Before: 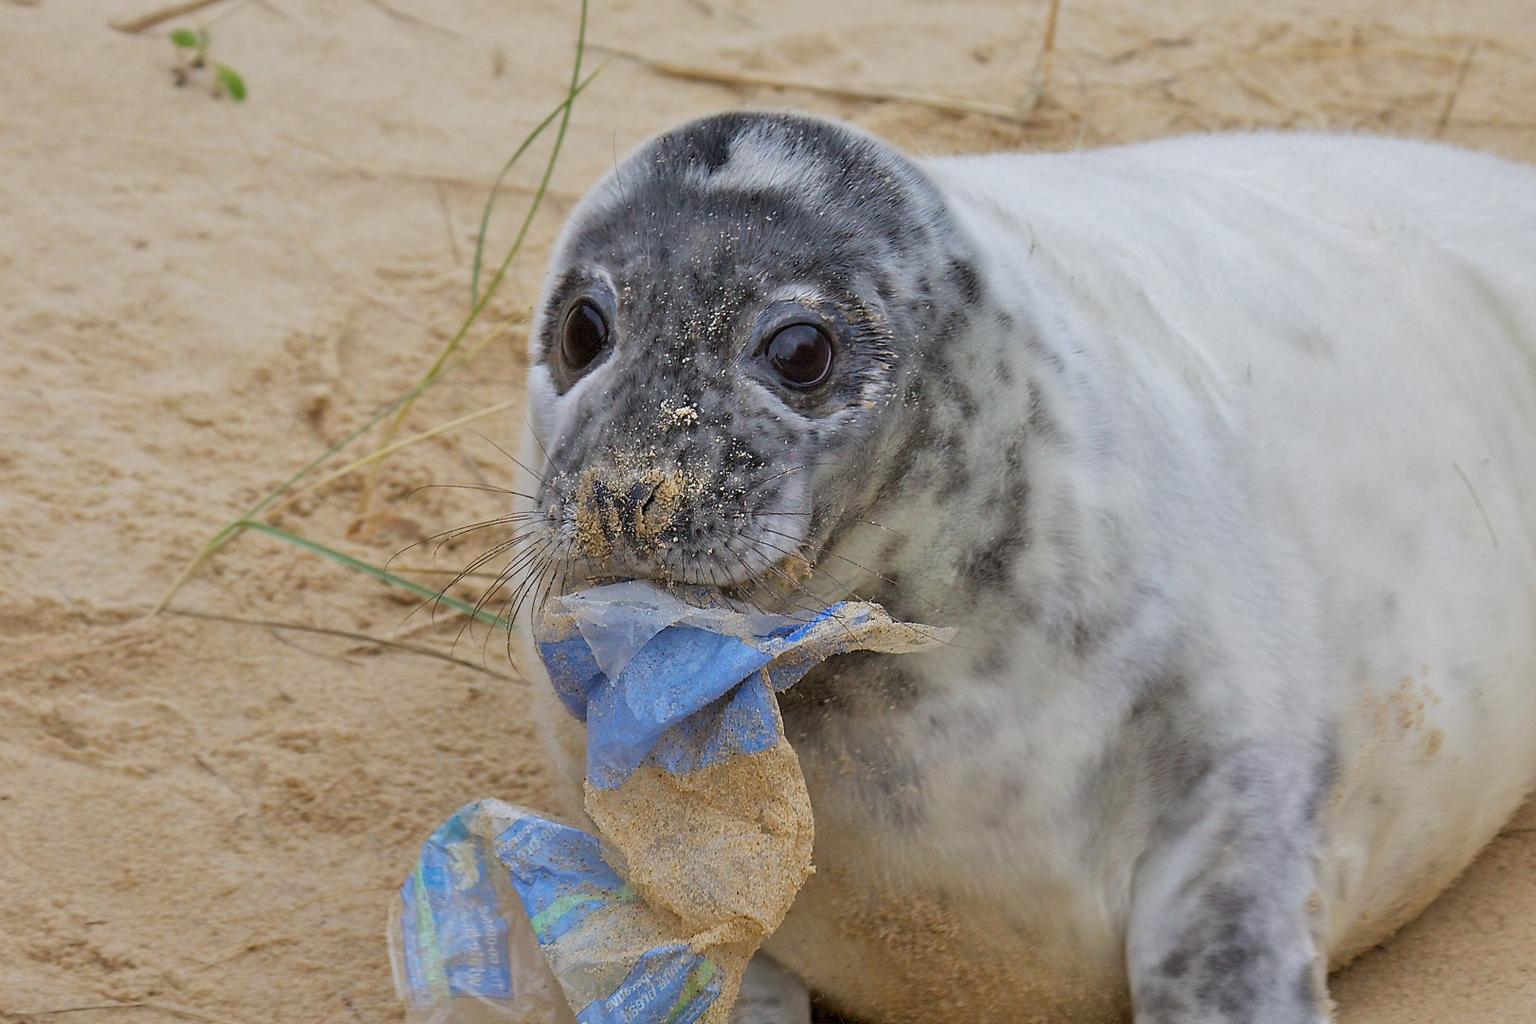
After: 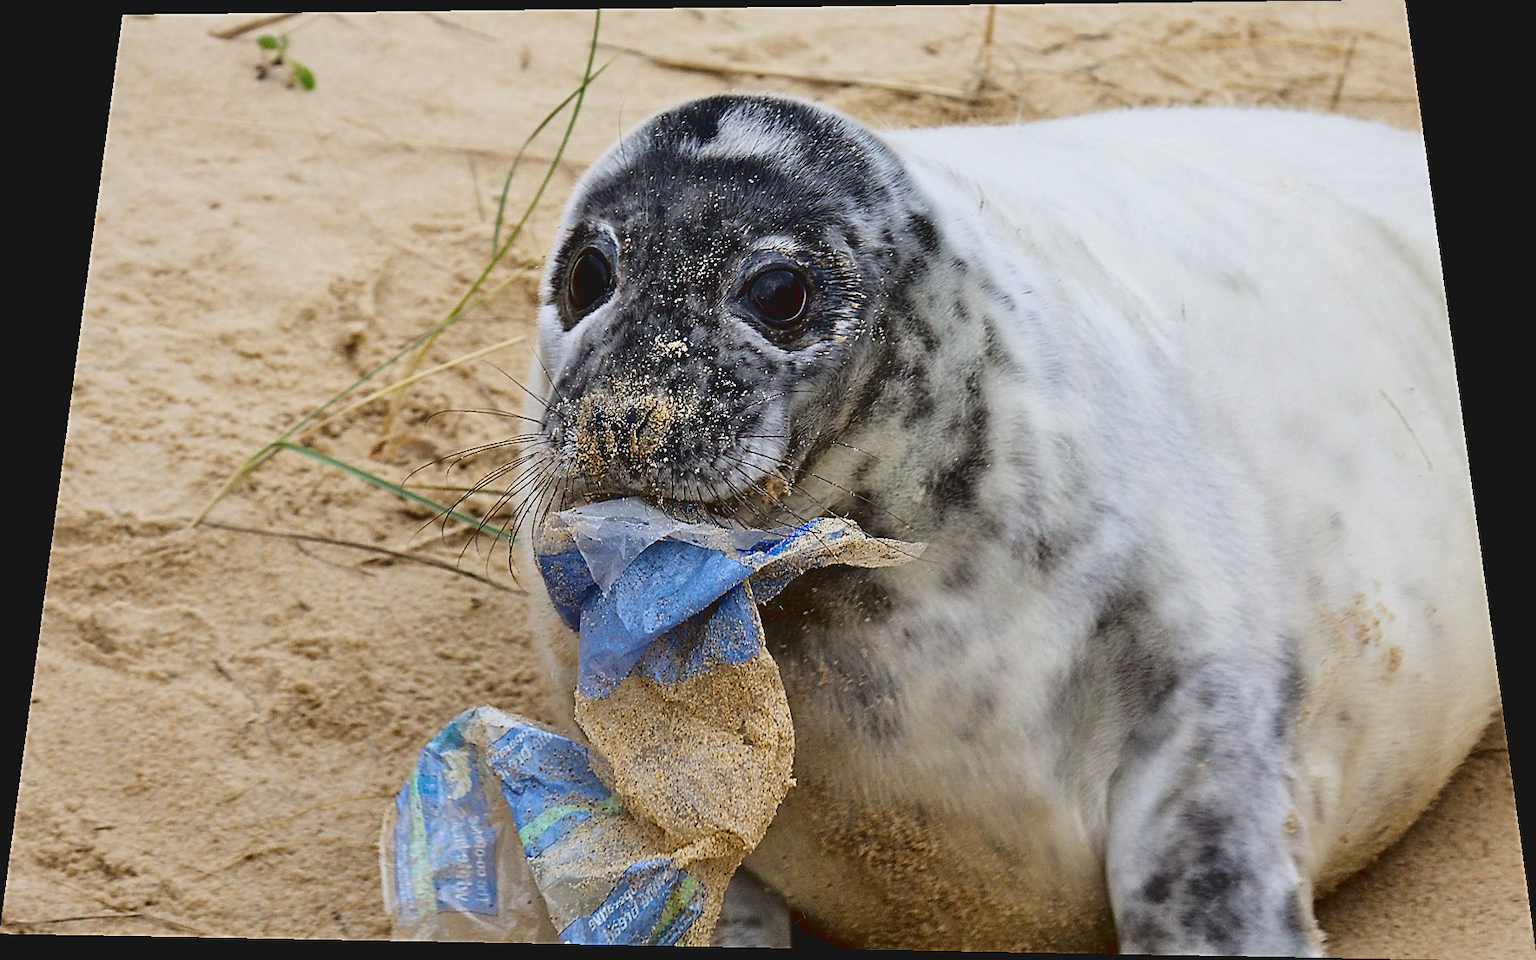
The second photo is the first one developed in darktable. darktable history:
sharpen: on, module defaults
rotate and perspective: rotation 0.128°, lens shift (vertical) -0.181, lens shift (horizontal) -0.044, shear 0.001, automatic cropping off
tone curve: curves: ch0 [(0, 0.072) (0.249, 0.176) (0.518, 0.489) (0.832, 0.854) (1, 0.948)], color space Lab, linked channels, preserve colors none
filmic rgb: black relative exposure -8.7 EV, white relative exposure 2.7 EV, threshold 3 EV, target black luminance 0%, hardness 6.25, latitude 75%, contrast 1.325, highlights saturation mix -5%, preserve chrominance no, color science v5 (2021), iterations of high-quality reconstruction 0, enable highlight reconstruction true
